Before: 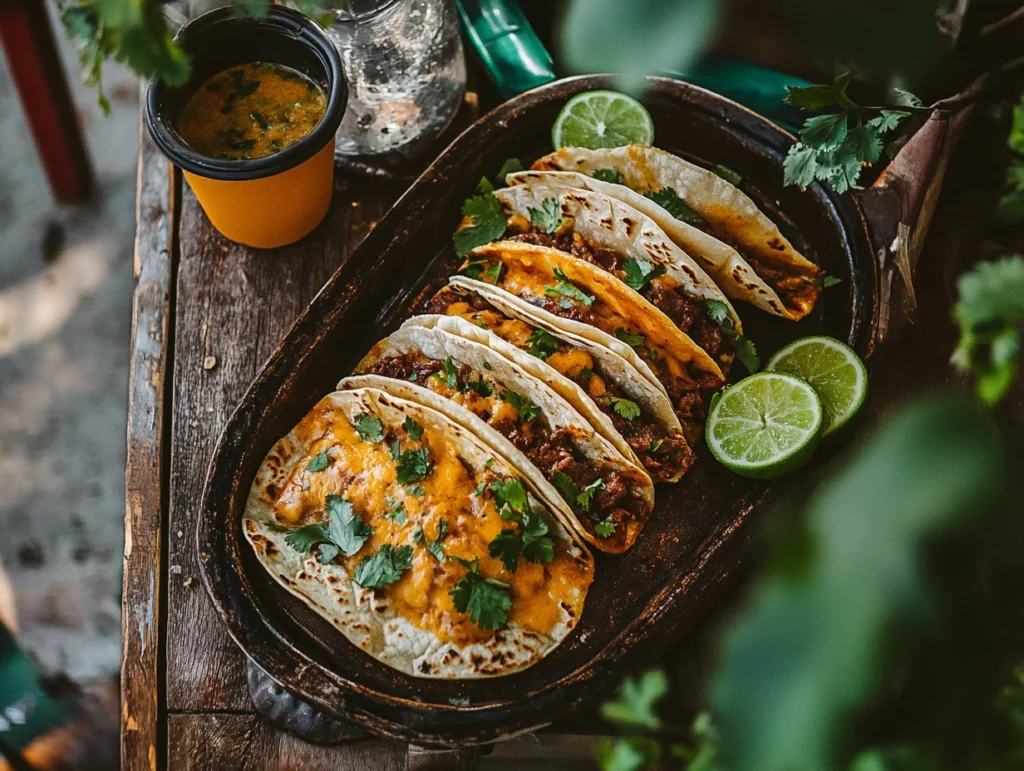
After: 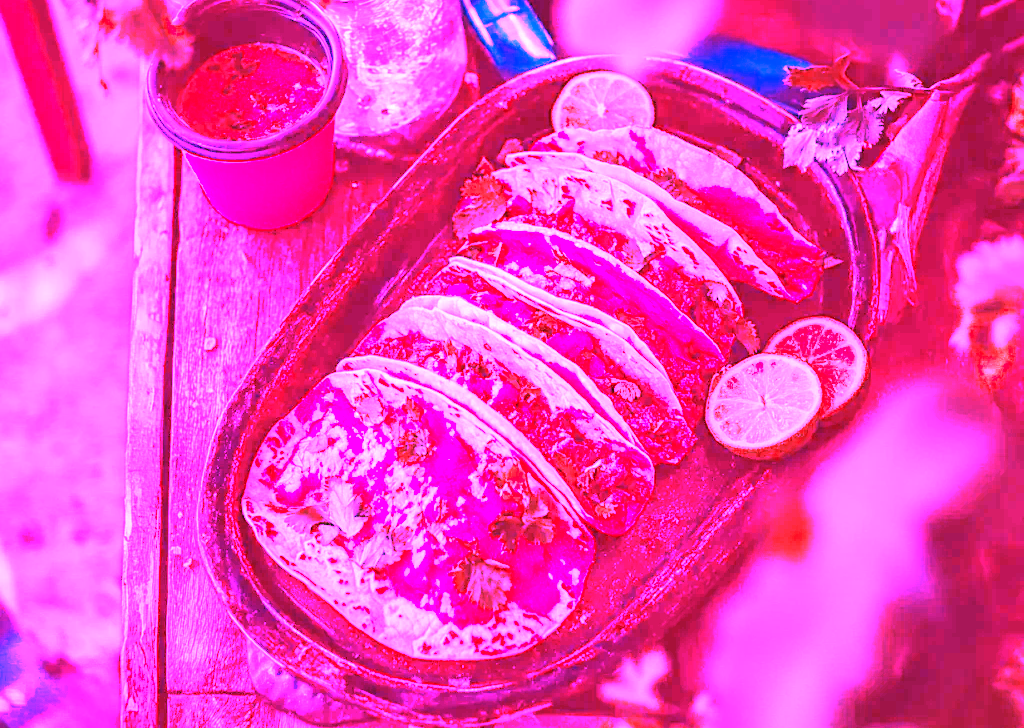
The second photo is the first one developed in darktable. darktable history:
white balance: red 8, blue 8
color zones: curves: ch2 [(0, 0.5) (0.084, 0.497) (0.323, 0.335) (0.4, 0.497) (1, 0.5)], process mode strong
crop and rotate: top 2.479%, bottom 3.018%
